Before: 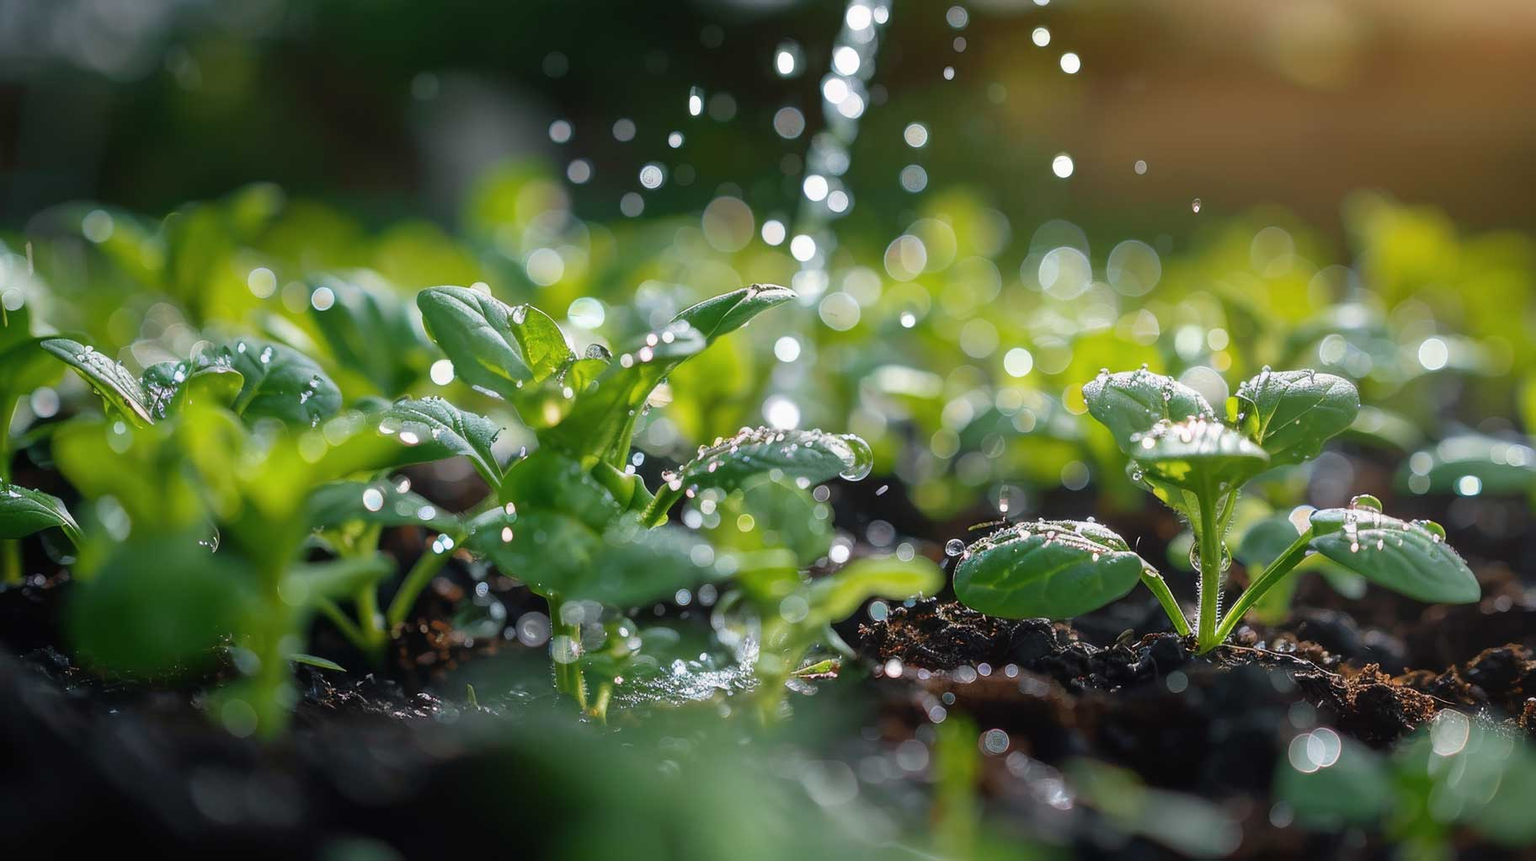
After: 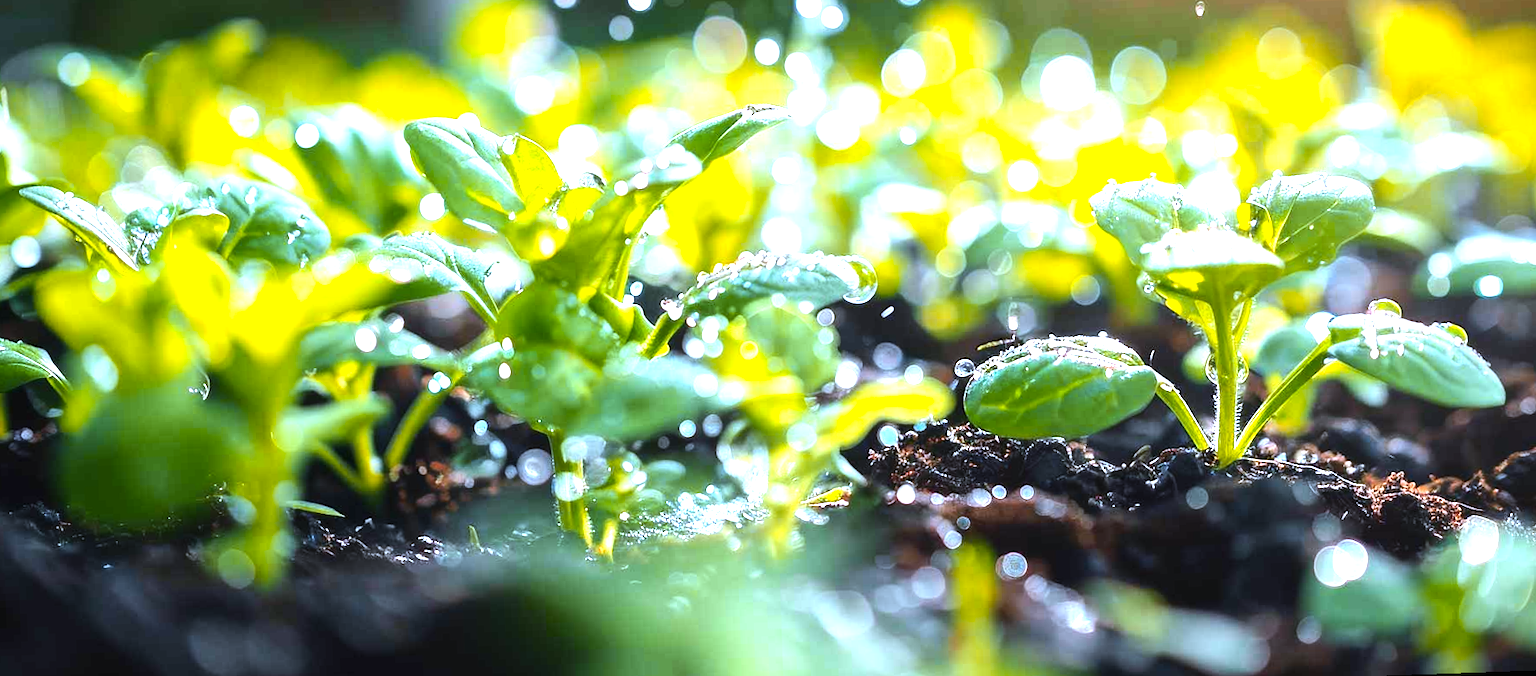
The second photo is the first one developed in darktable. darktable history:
contrast brightness saturation: contrast 0.03, brightness 0.06, saturation 0.13
crop and rotate: top 19.998%
color zones: curves: ch1 [(0.235, 0.558) (0.75, 0.5)]; ch2 [(0.25, 0.462) (0.749, 0.457)], mix 25.94%
white balance: red 0.948, green 1.02, blue 1.176
exposure: black level correction 0, exposure 1.1 EV, compensate exposure bias true, compensate highlight preservation false
rotate and perspective: rotation -2°, crop left 0.022, crop right 0.978, crop top 0.049, crop bottom 0.951
tone equalizer: -8 EV -0.75 EV, -7 EV -0.7 EV, -6 EV -0.6 EV, -5 EV -0.4 EV, -3 EV 0.4 EV, -2 EV 0.6 EV, -1 EV 0.7 EV, +0 EV 0.75 EV, edges refinement/feathering 500, mask exposure compensation -1.57 EV, preserve details no
